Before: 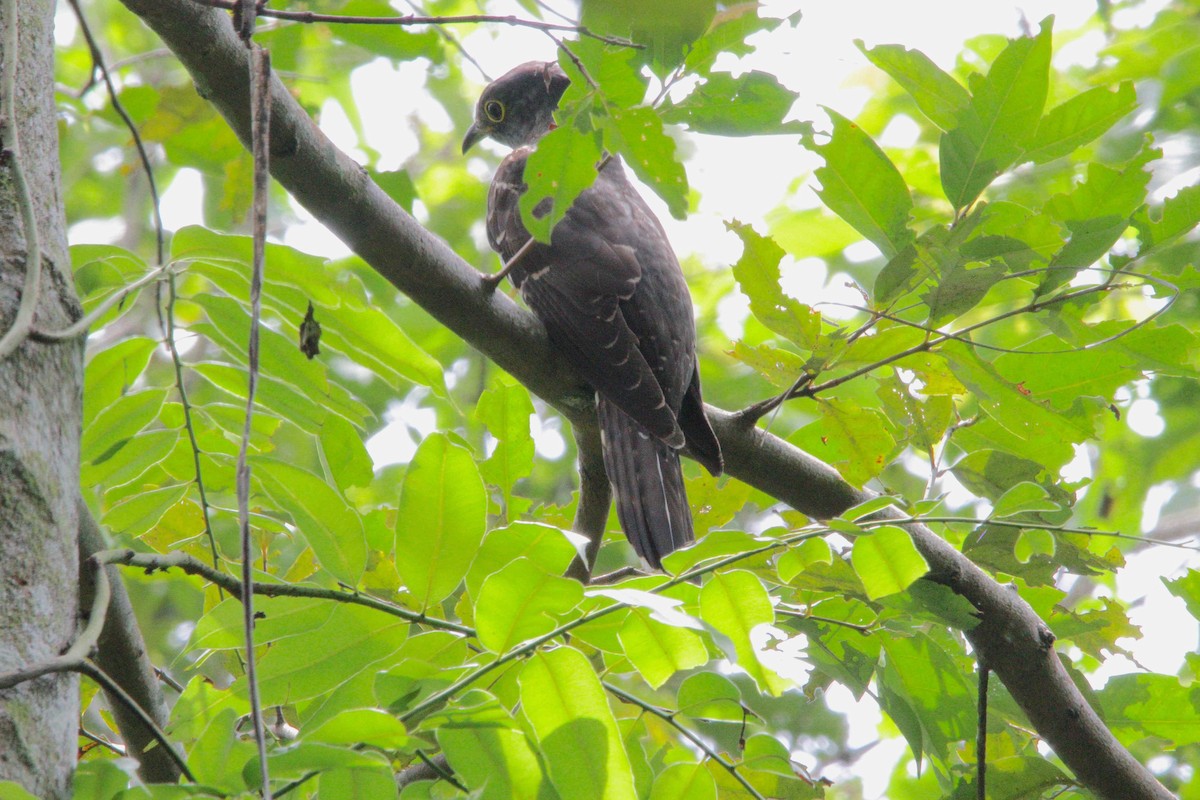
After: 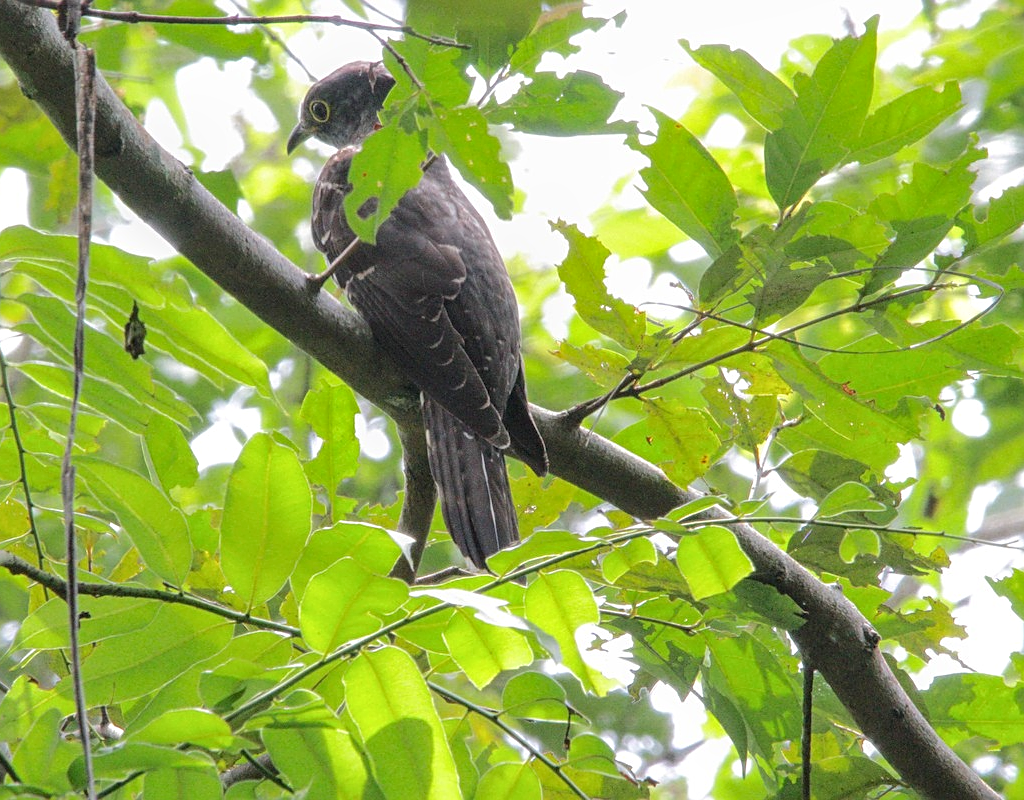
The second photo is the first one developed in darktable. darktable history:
crop and rotate: left 14.584%
sharpen: on, module defaults
local contrast: on, module defaults
exposure: black level correction -0.001, exposure 0.08 EV, compensate highlight preservation false
